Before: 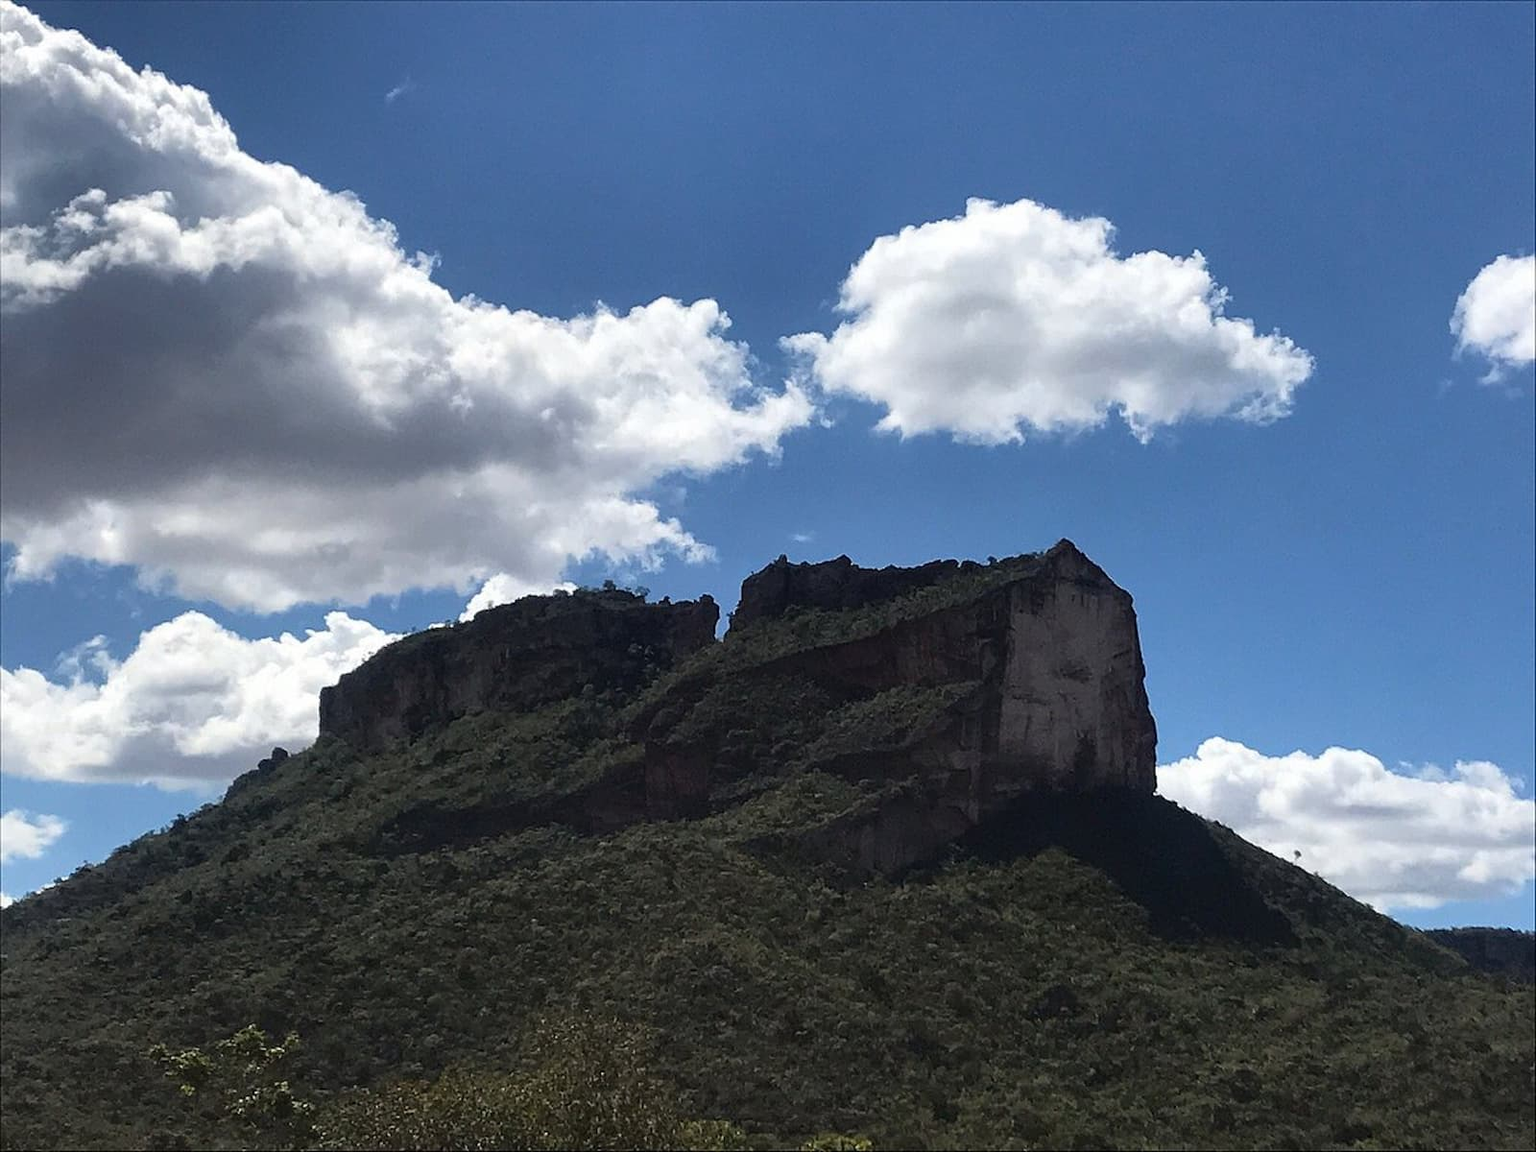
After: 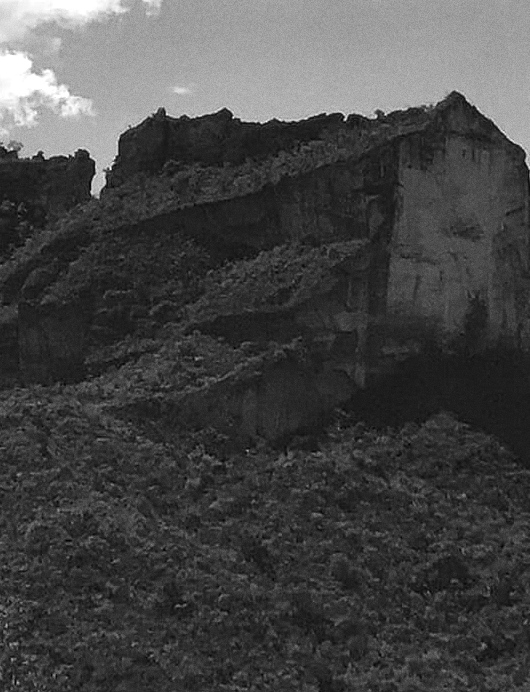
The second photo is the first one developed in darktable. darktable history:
grain: on, module defaults
crop: left 40.878%, top 39.176%, right 25.993%, bottom 3.081%
exposure: exposure 0.6 EV, compensate highlight preservation false
color calibration: output gray [0.18, 0.41, 0.41, 0], gray › normalize channels true, illuminant same as pipeline (D50), adaptation XYZ, x 0.346, y 0.359, gamut compression 0
